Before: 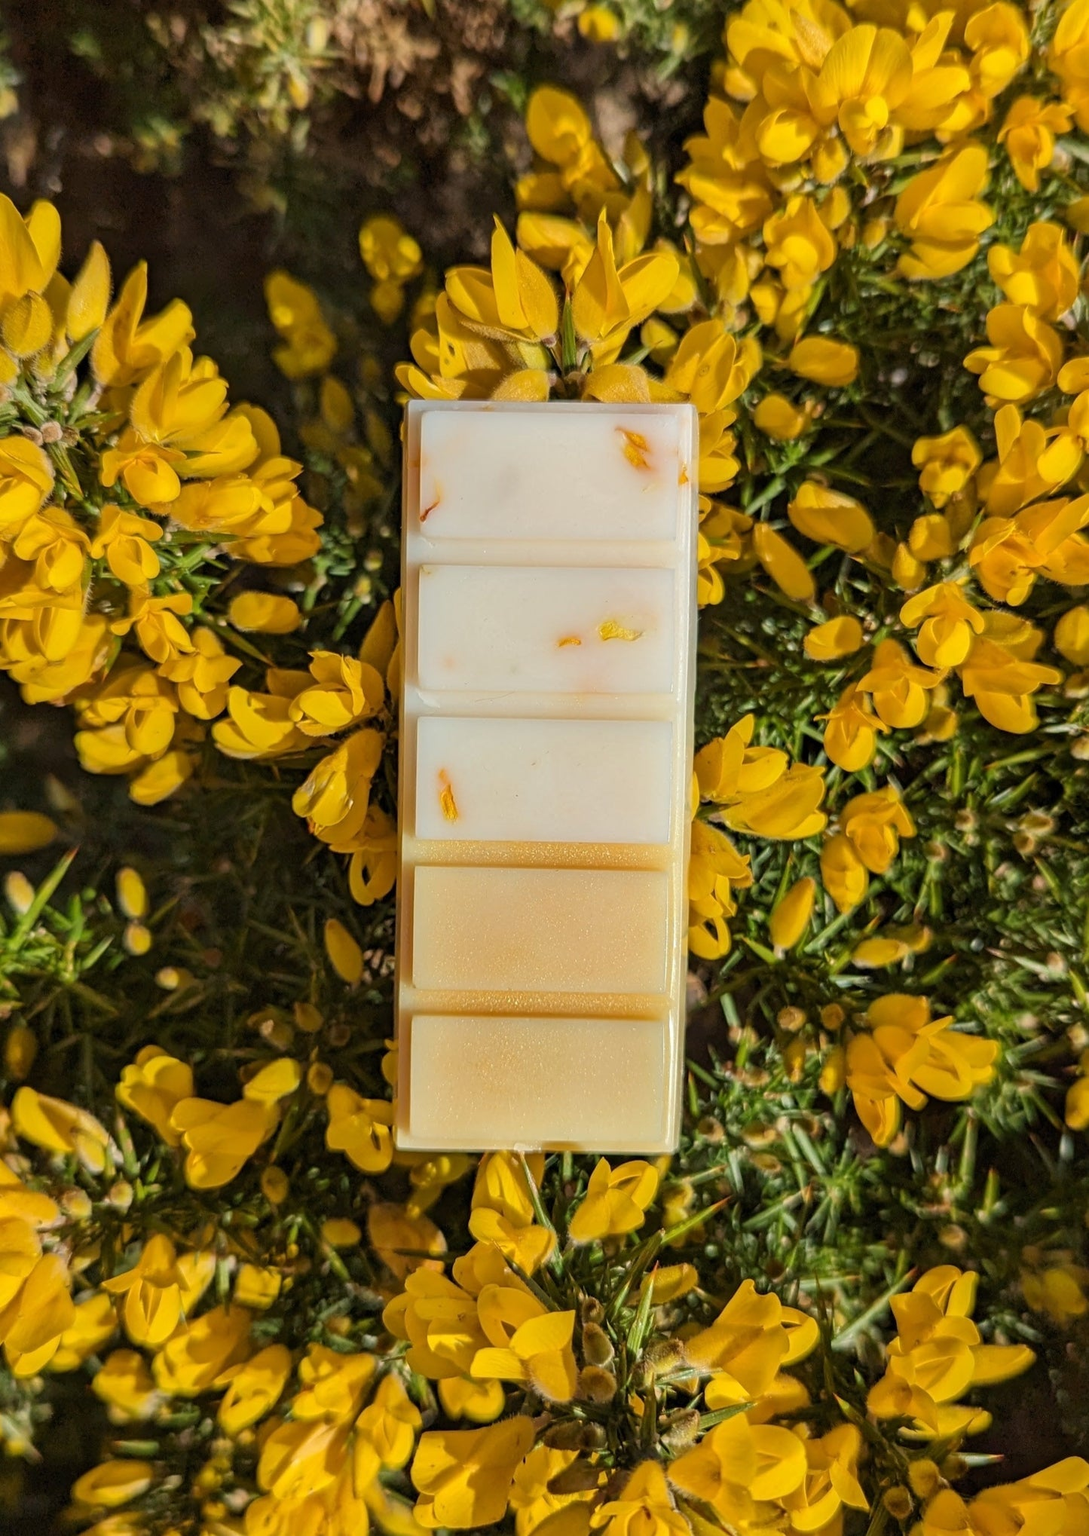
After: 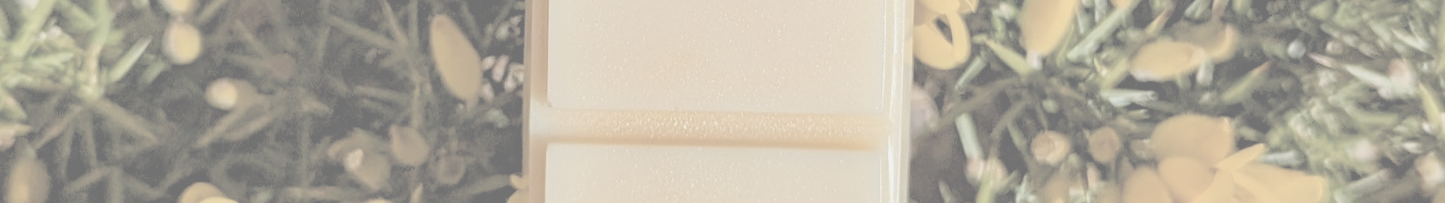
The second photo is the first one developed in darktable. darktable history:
contrast brightness saturation: contrast -0.32, brightness 0.75, saturation -0.78
crop and rotate: top 59.084%, bottom 30.916%
tone equalizer: on, module defaults
color balance rgb: linear chroma grading › shadows -8%, linear chroma grading › global chroma 10%, perceptual saturation grading › global saturation 2%, perceptual saturation grading › highlights -2%, perceptual saturation grading › mid-tones 4%, perceptual saturation grading › shadows 8%, perceptual brilliance grading › global brilliance 2%, perceptual brilliance grading › highlights -4%, global vibrance 16%, saturation formula JzAzBz (2021)
exposure: black level correction 0.005, exposure 0.286 EV, compensate highlight preservation false
